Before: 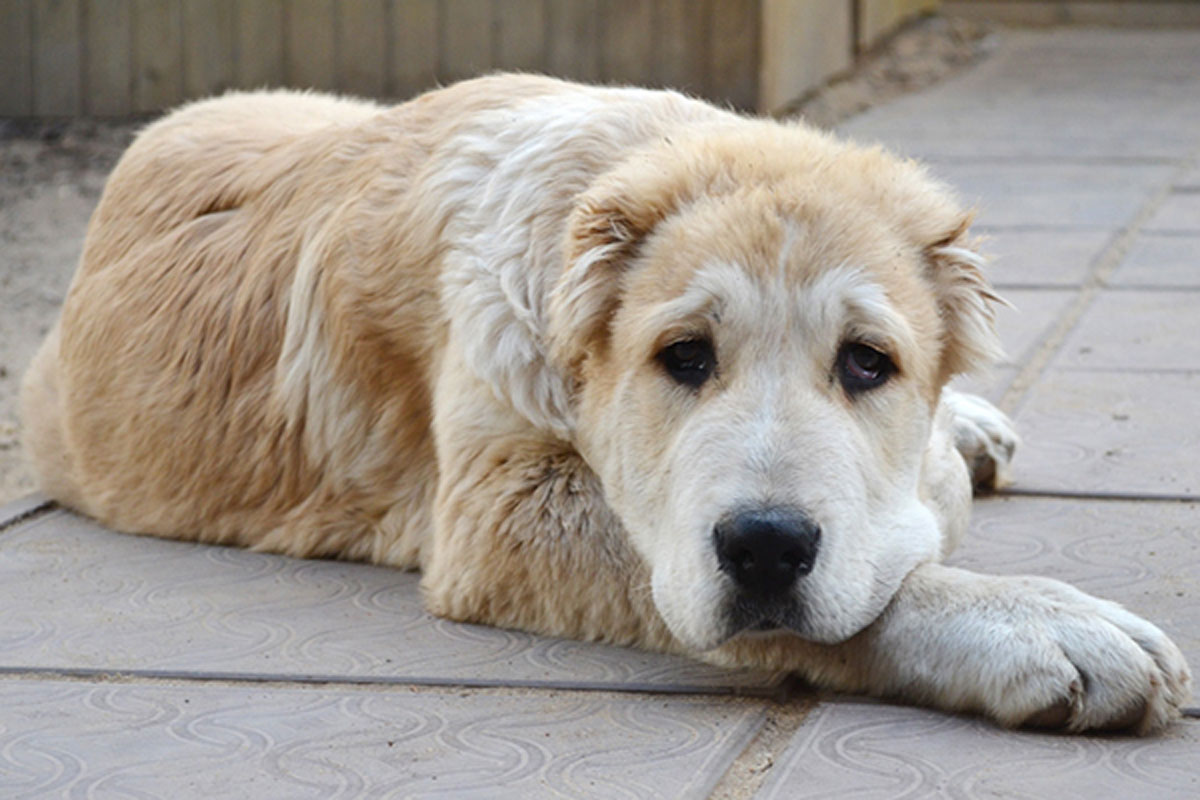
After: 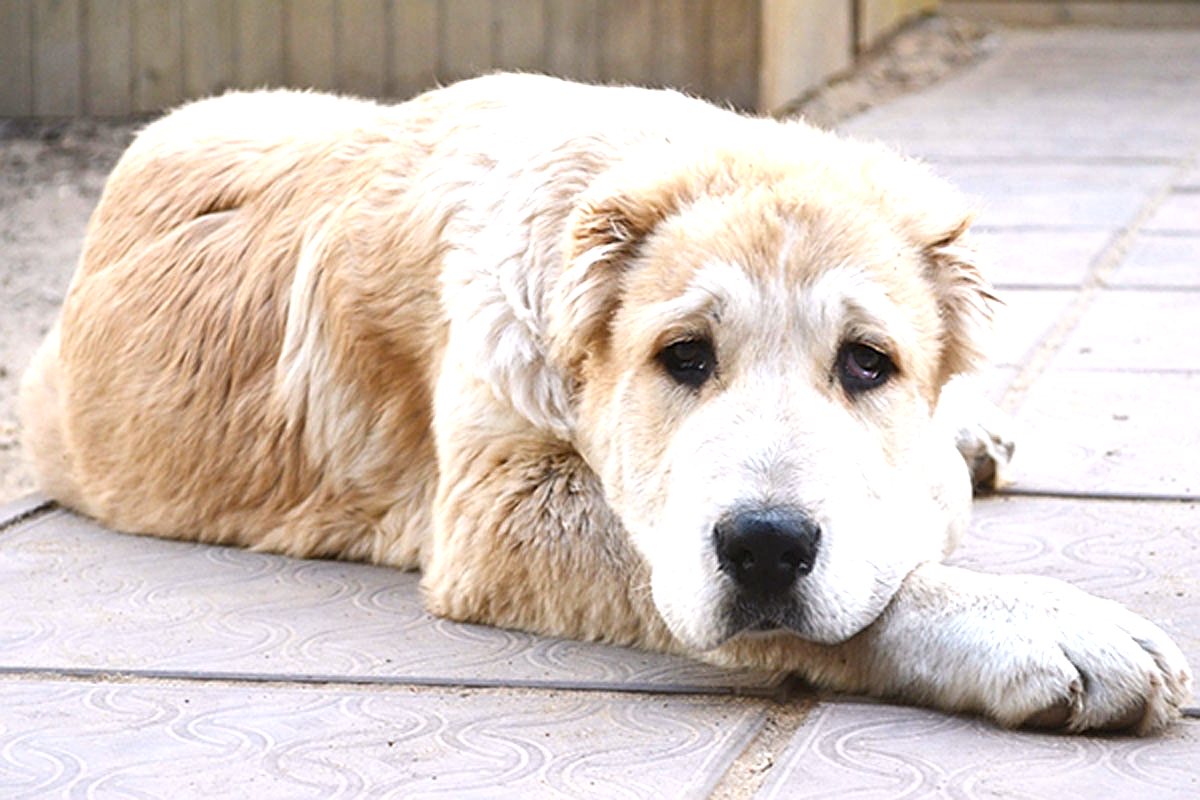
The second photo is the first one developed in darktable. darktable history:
sharpen: on, module defaults
exposure: black level correction 0, exposure 0.9 EV, compensate highlight preservation false
color correction: highlights a* 3.12, highlights b* -1.55, shadows a* -0.101, shadows b* 2.52, saturation 0.98
